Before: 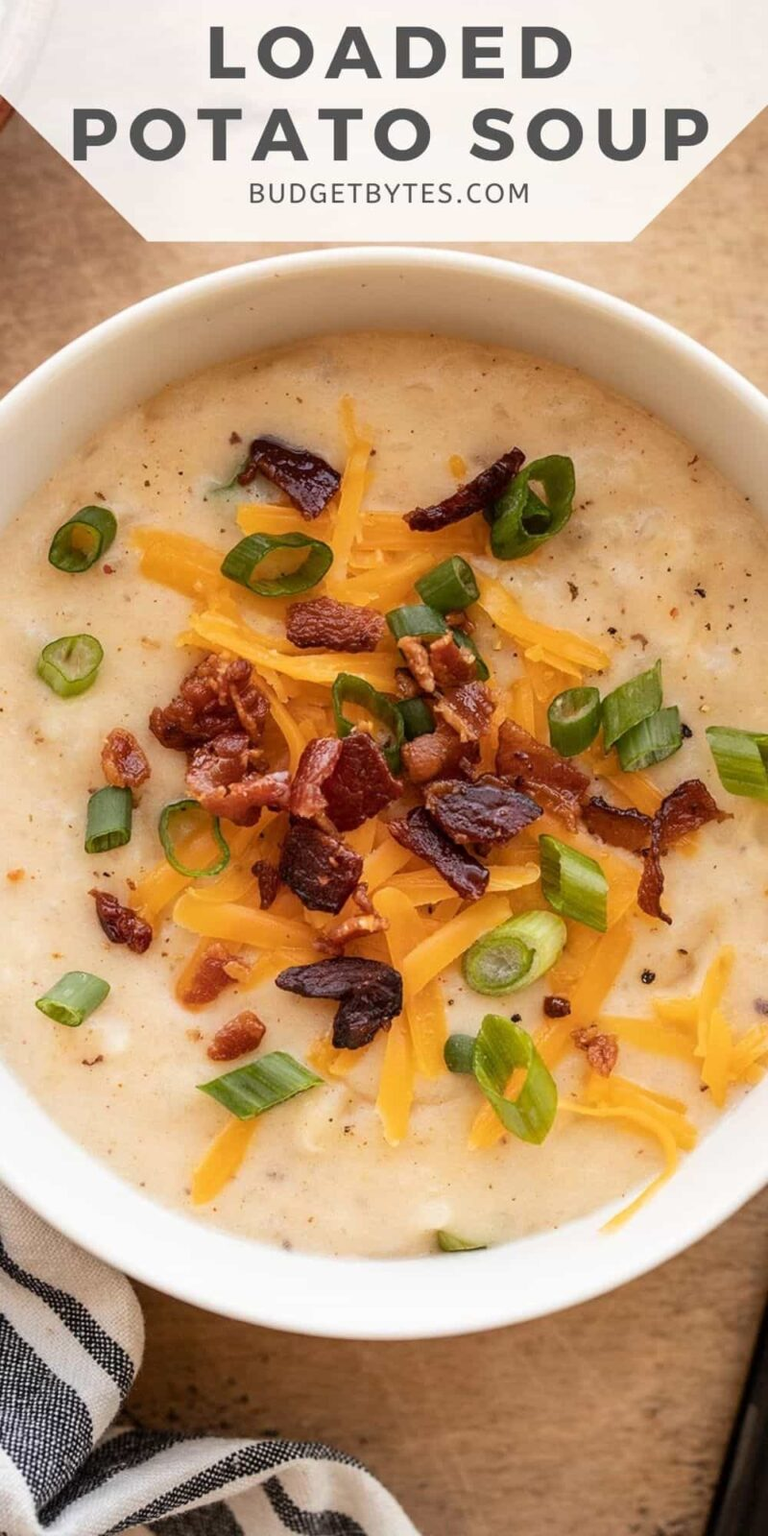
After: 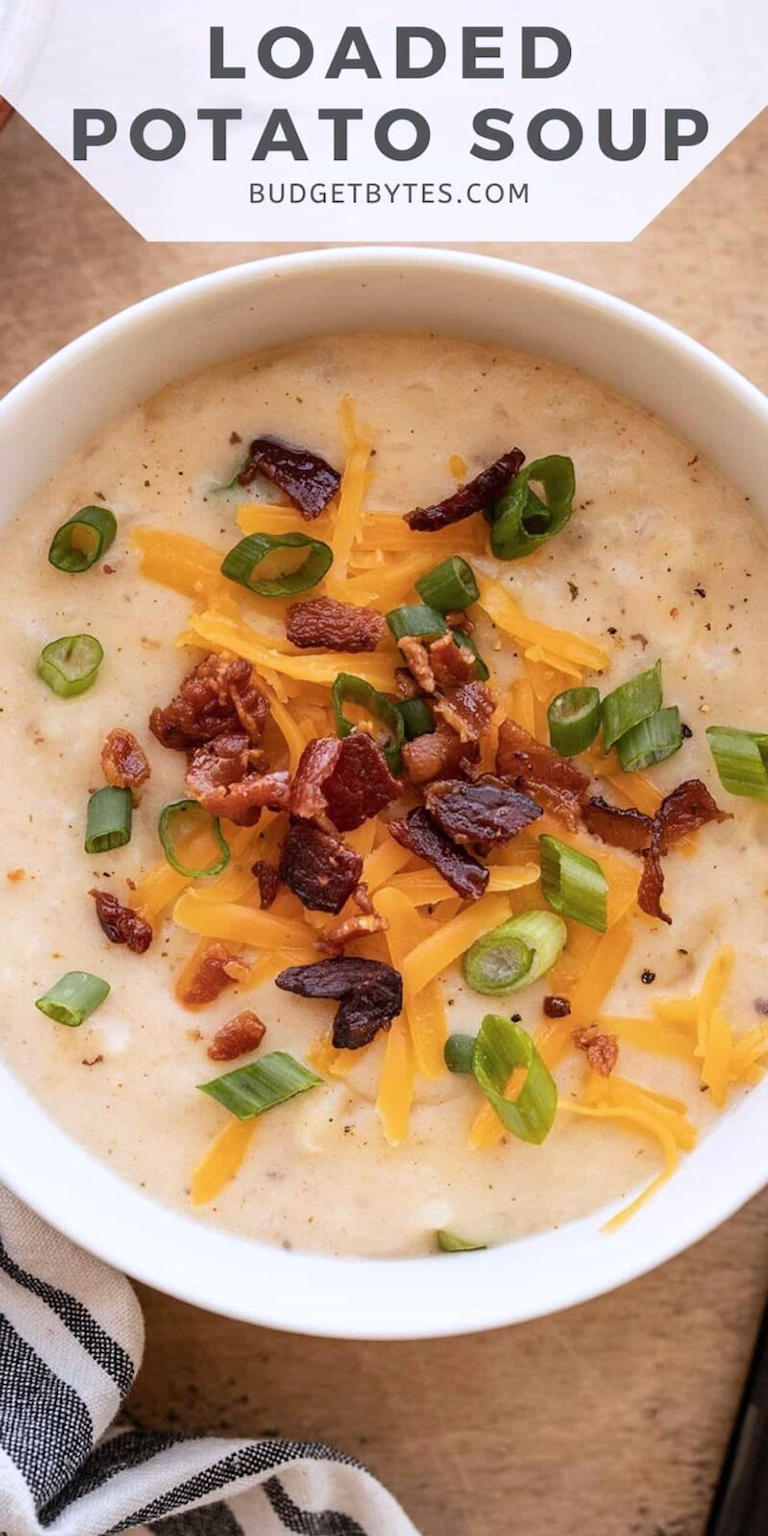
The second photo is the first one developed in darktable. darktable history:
color calibration: gray › normalize channels true, illuminant as shot in camera, x 0.358, y 0.373, temperature 4628.91 K, gamut compression 0.014
